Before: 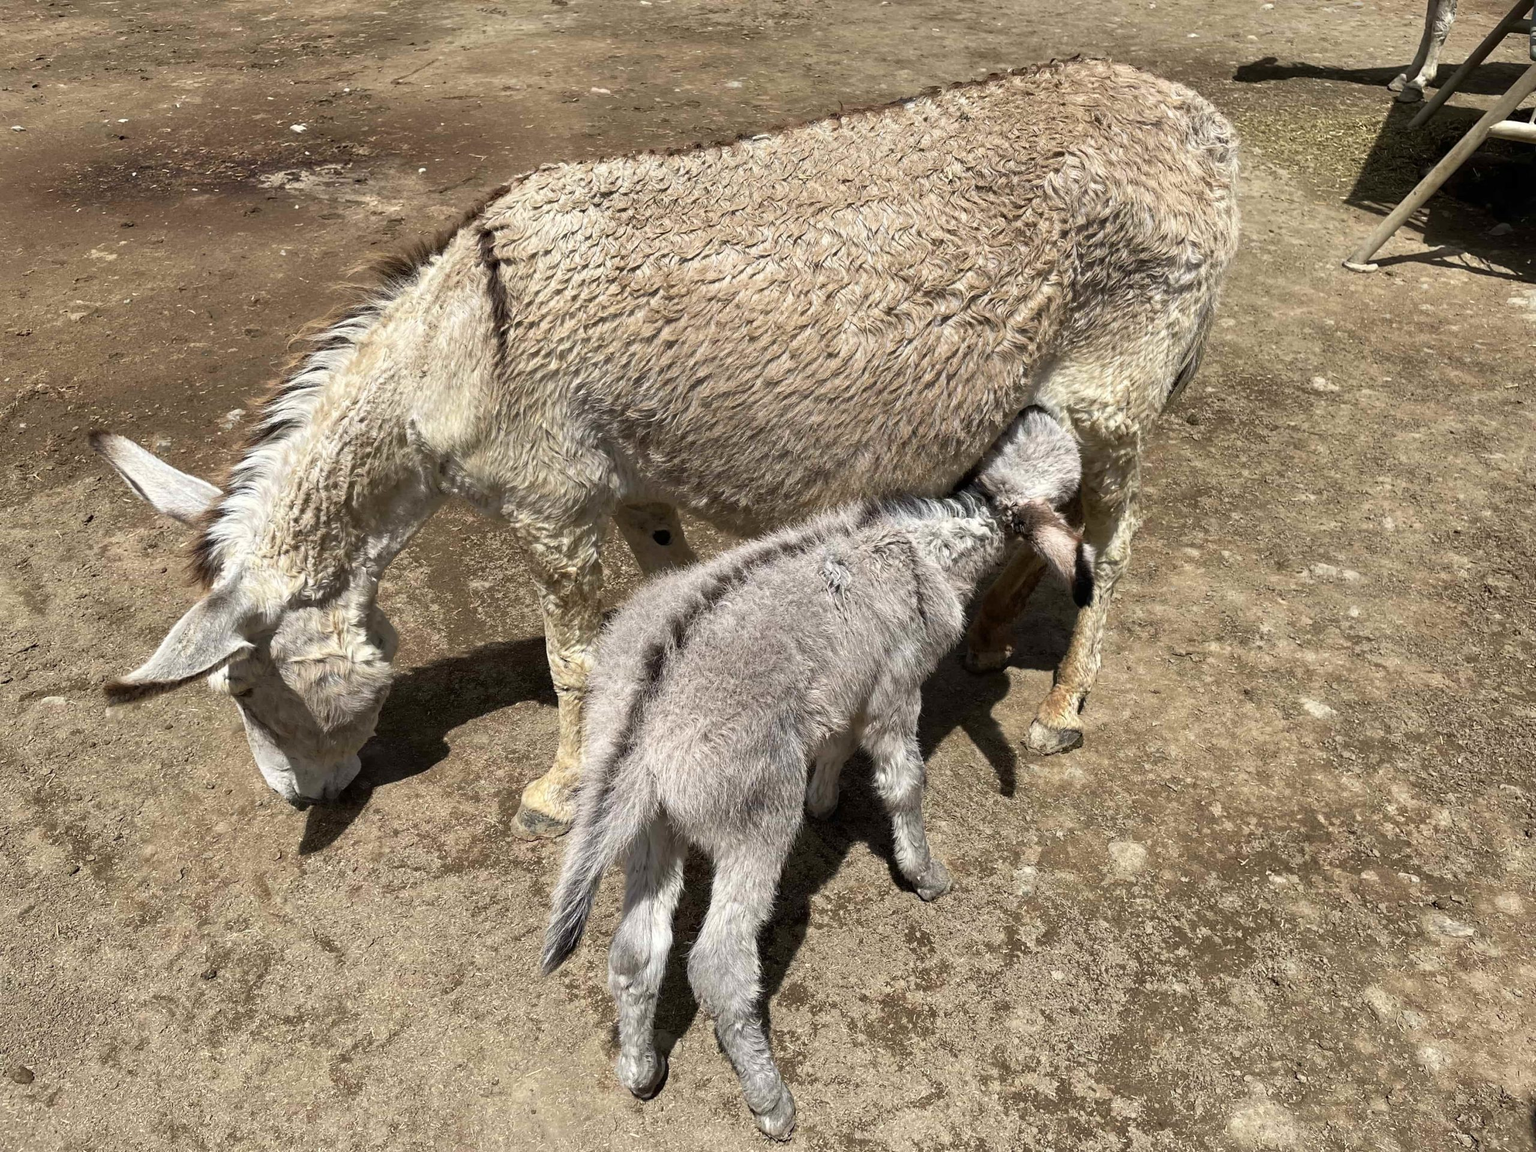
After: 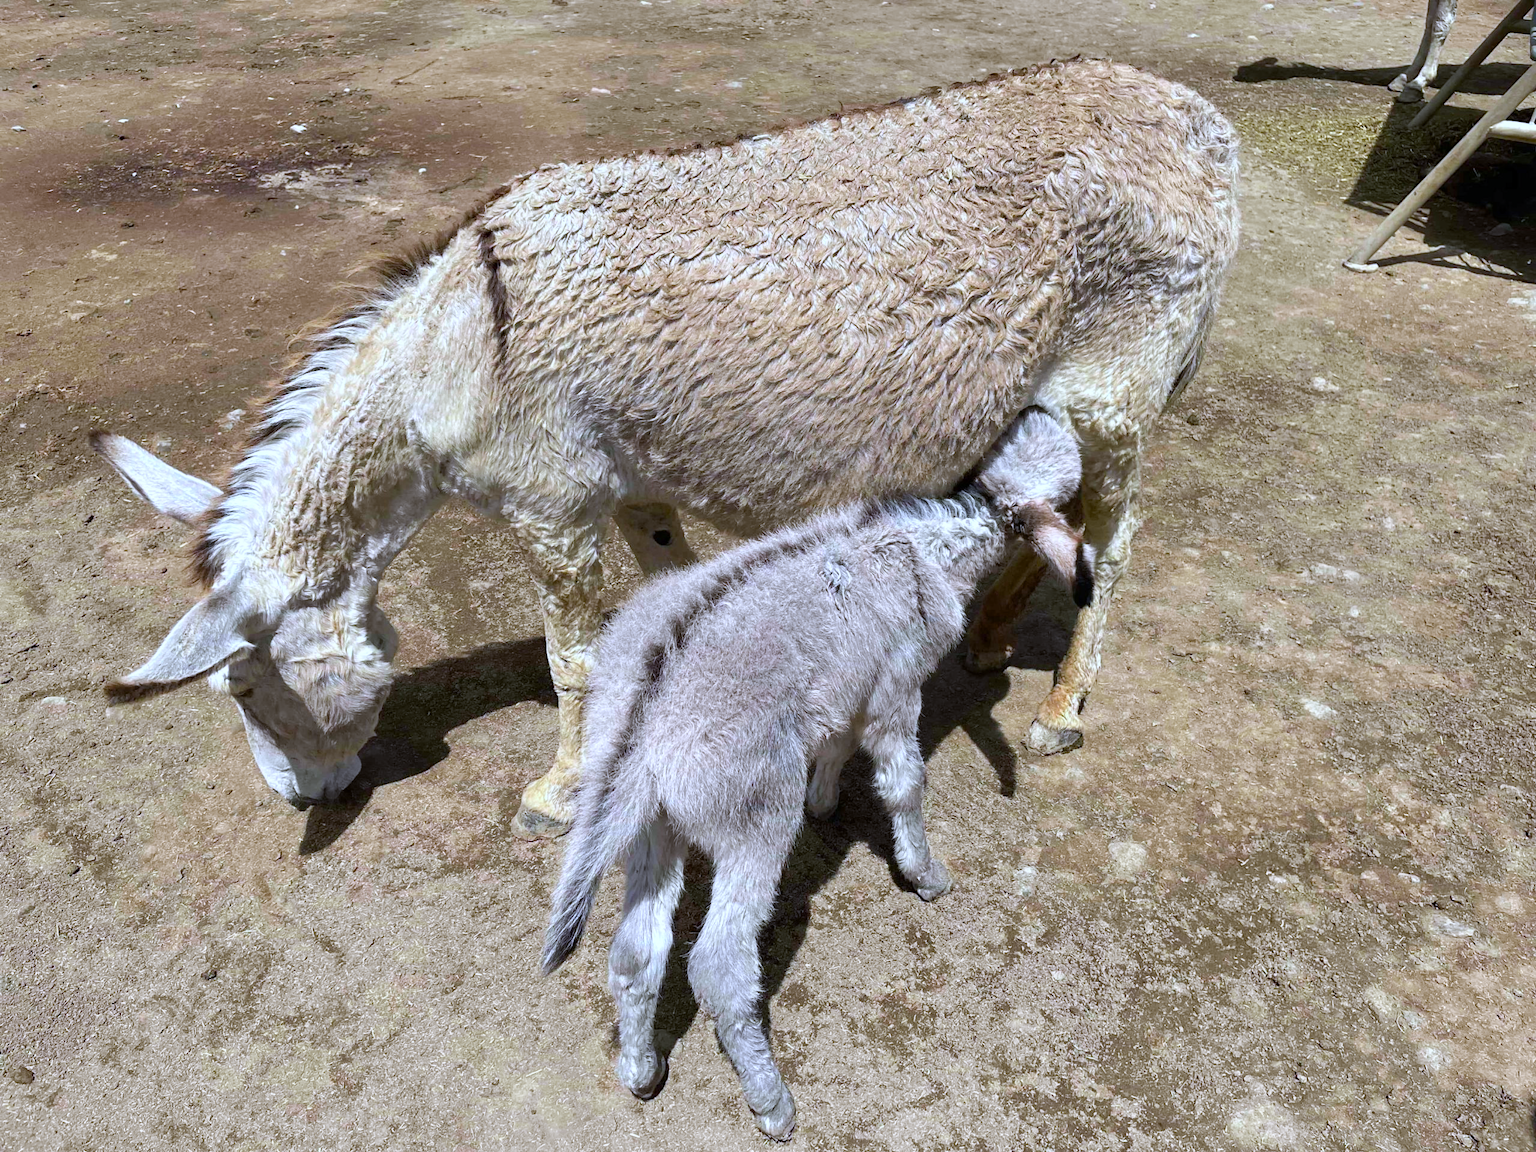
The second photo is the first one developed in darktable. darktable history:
color balance rgb: perceptual saturation grading › global saturation 25%, perceptual brilliance grading › mid-tones 10%, perceptual brilliance grading › shadows 15%, global vibrance 20%
white balance: red 0.948, green 1.02, blue 1.176
